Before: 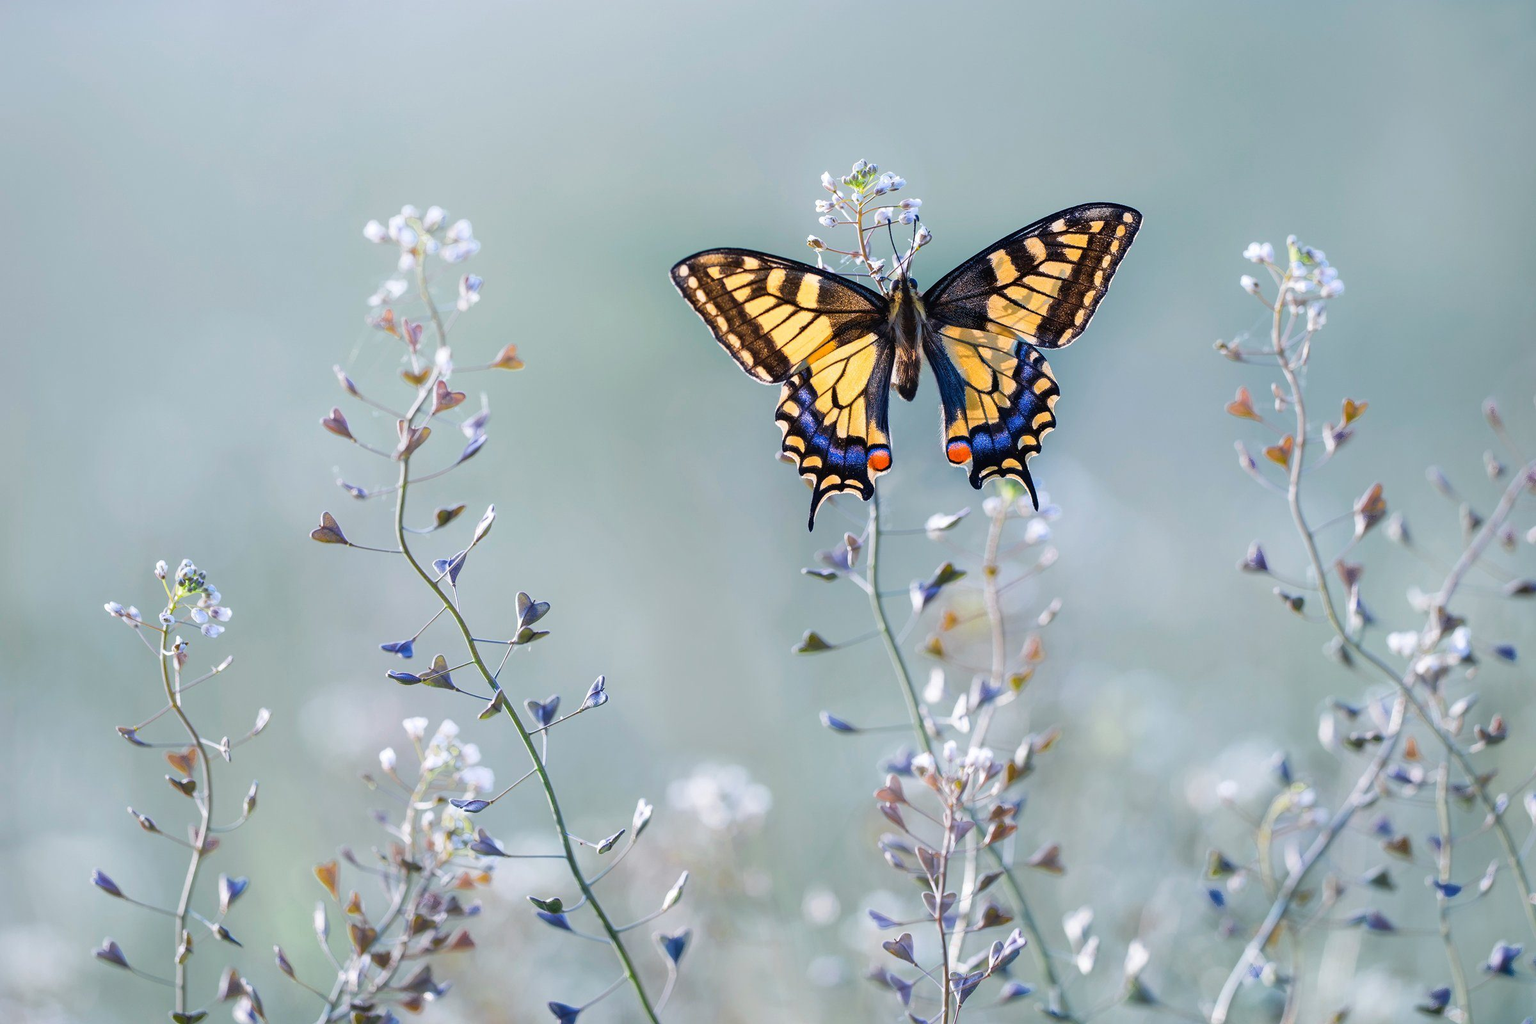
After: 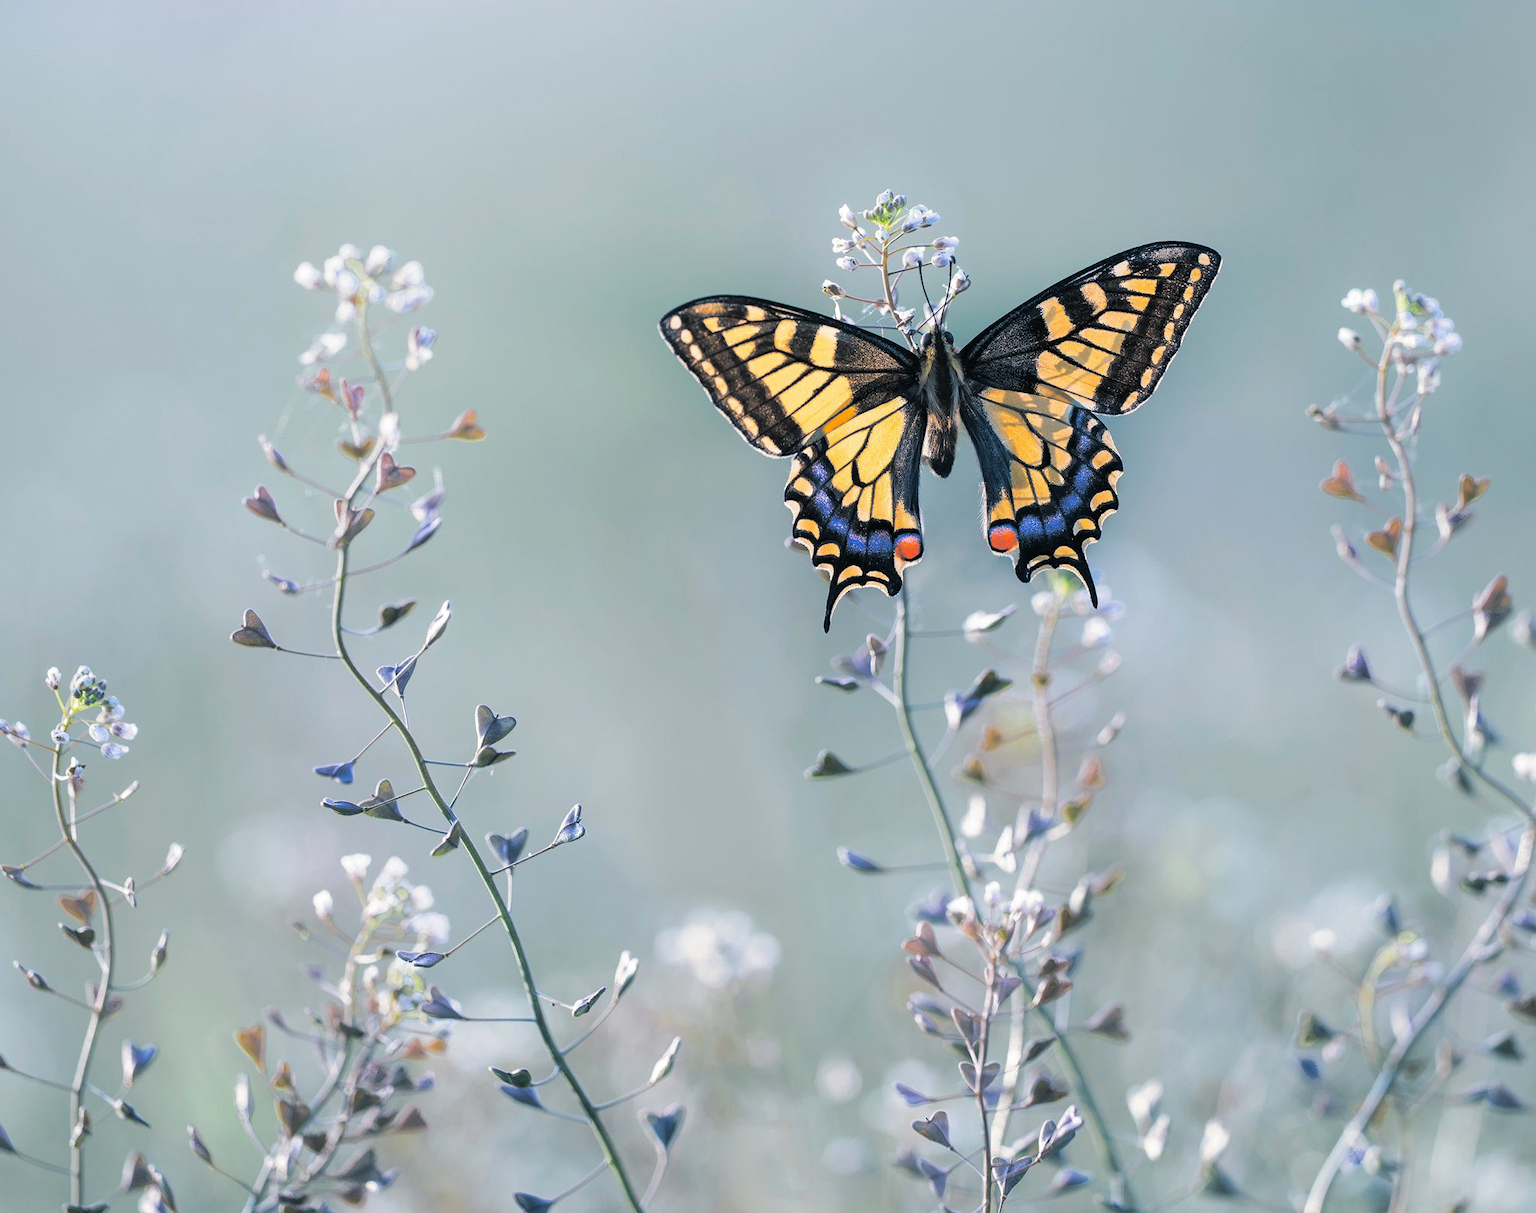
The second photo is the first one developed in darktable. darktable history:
split-toning: shadows › hue 205.2°, shadows › saturation 0.29, highlights › hue 50.4°, highlights › saturation 0.38, balance -49.9
crop: left 7.598%, right 7.873%
white balance: red 1, blue 1
